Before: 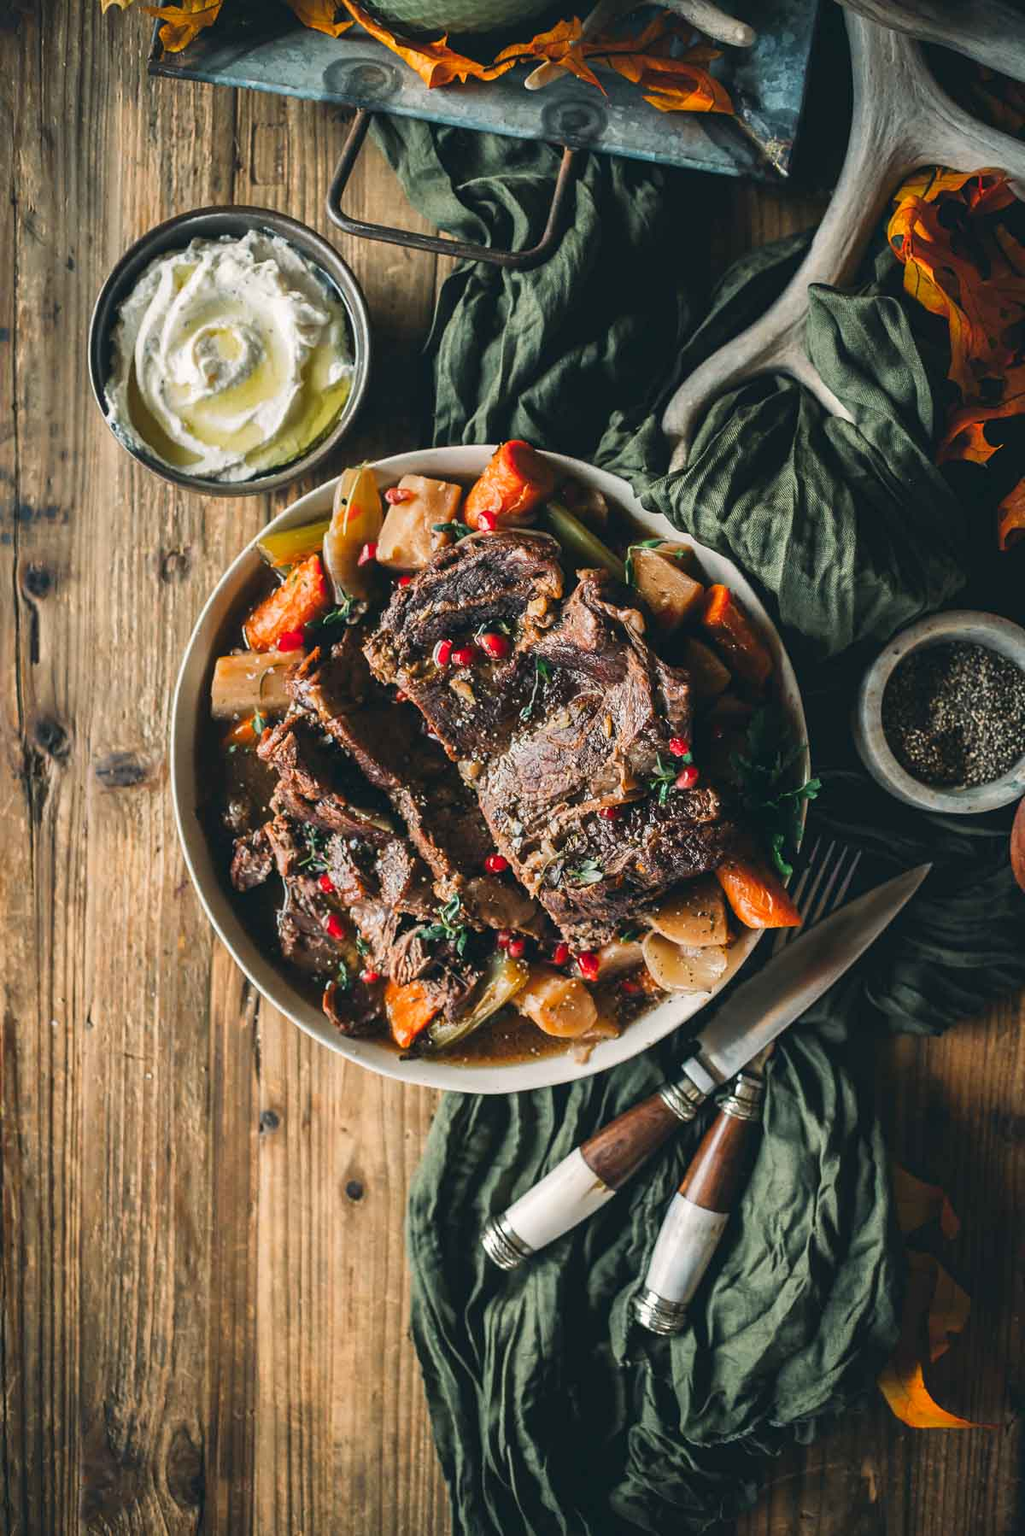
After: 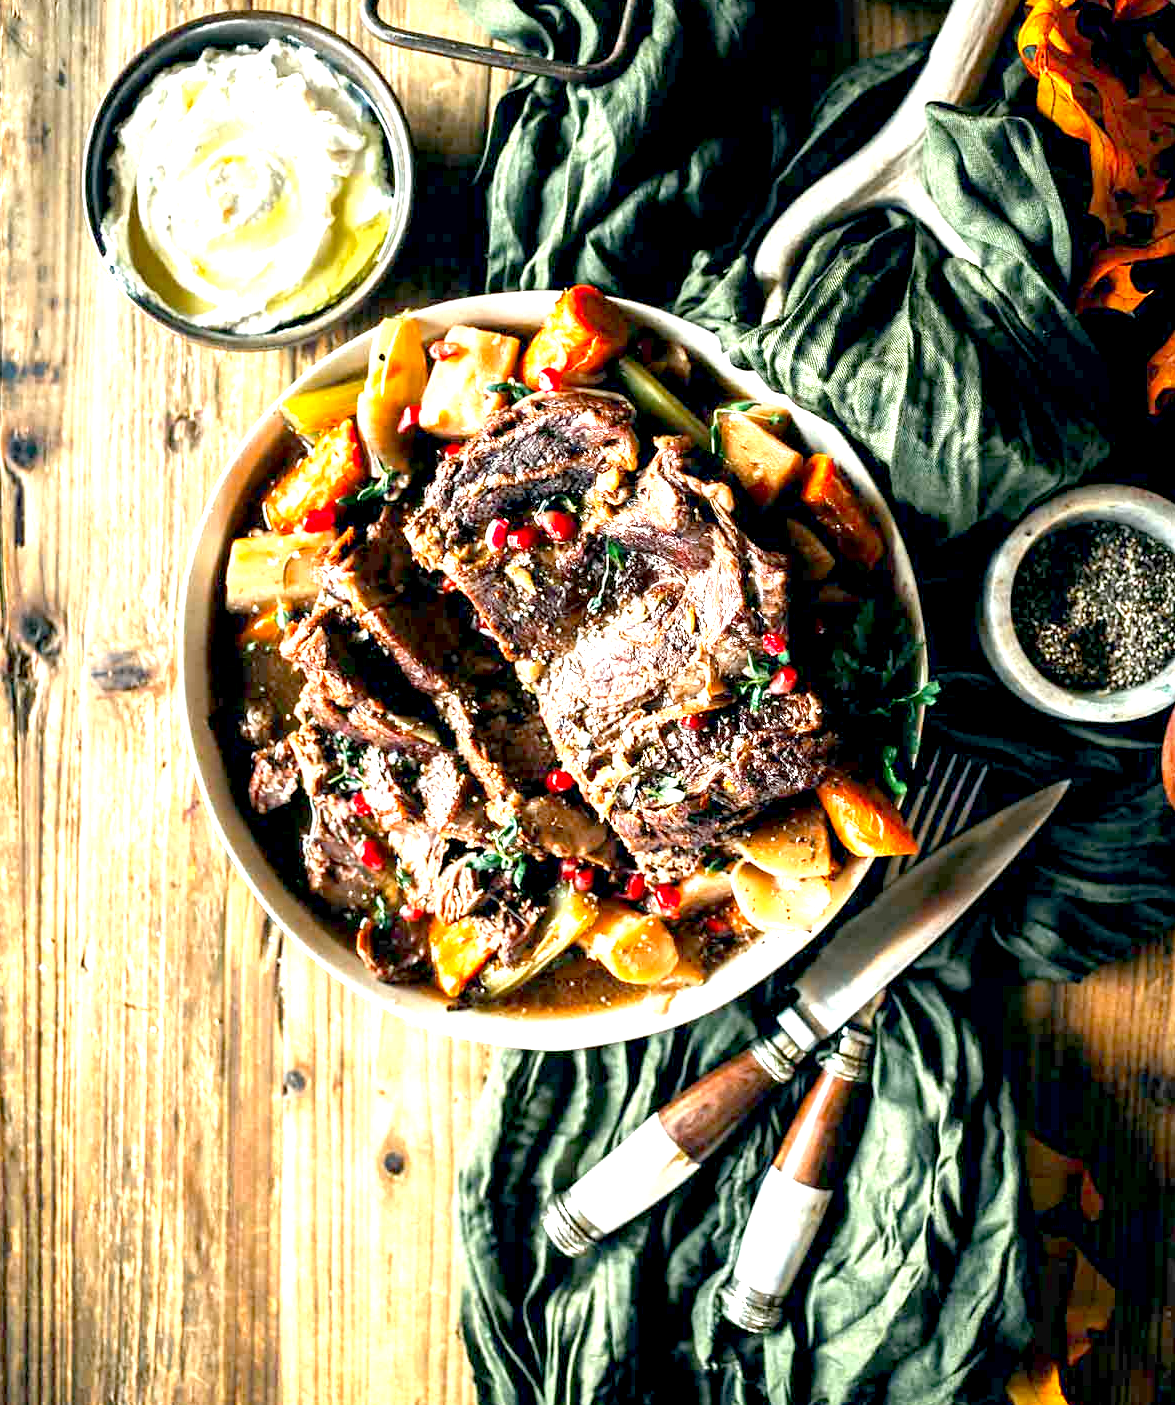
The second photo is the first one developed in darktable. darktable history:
exposure: black level correction 0.014, exposure 1.768 EV, compensate exposure bias true
crop and rotate: left 1.807%, top 12.801%, right 0.249%, bottom 9.052%
